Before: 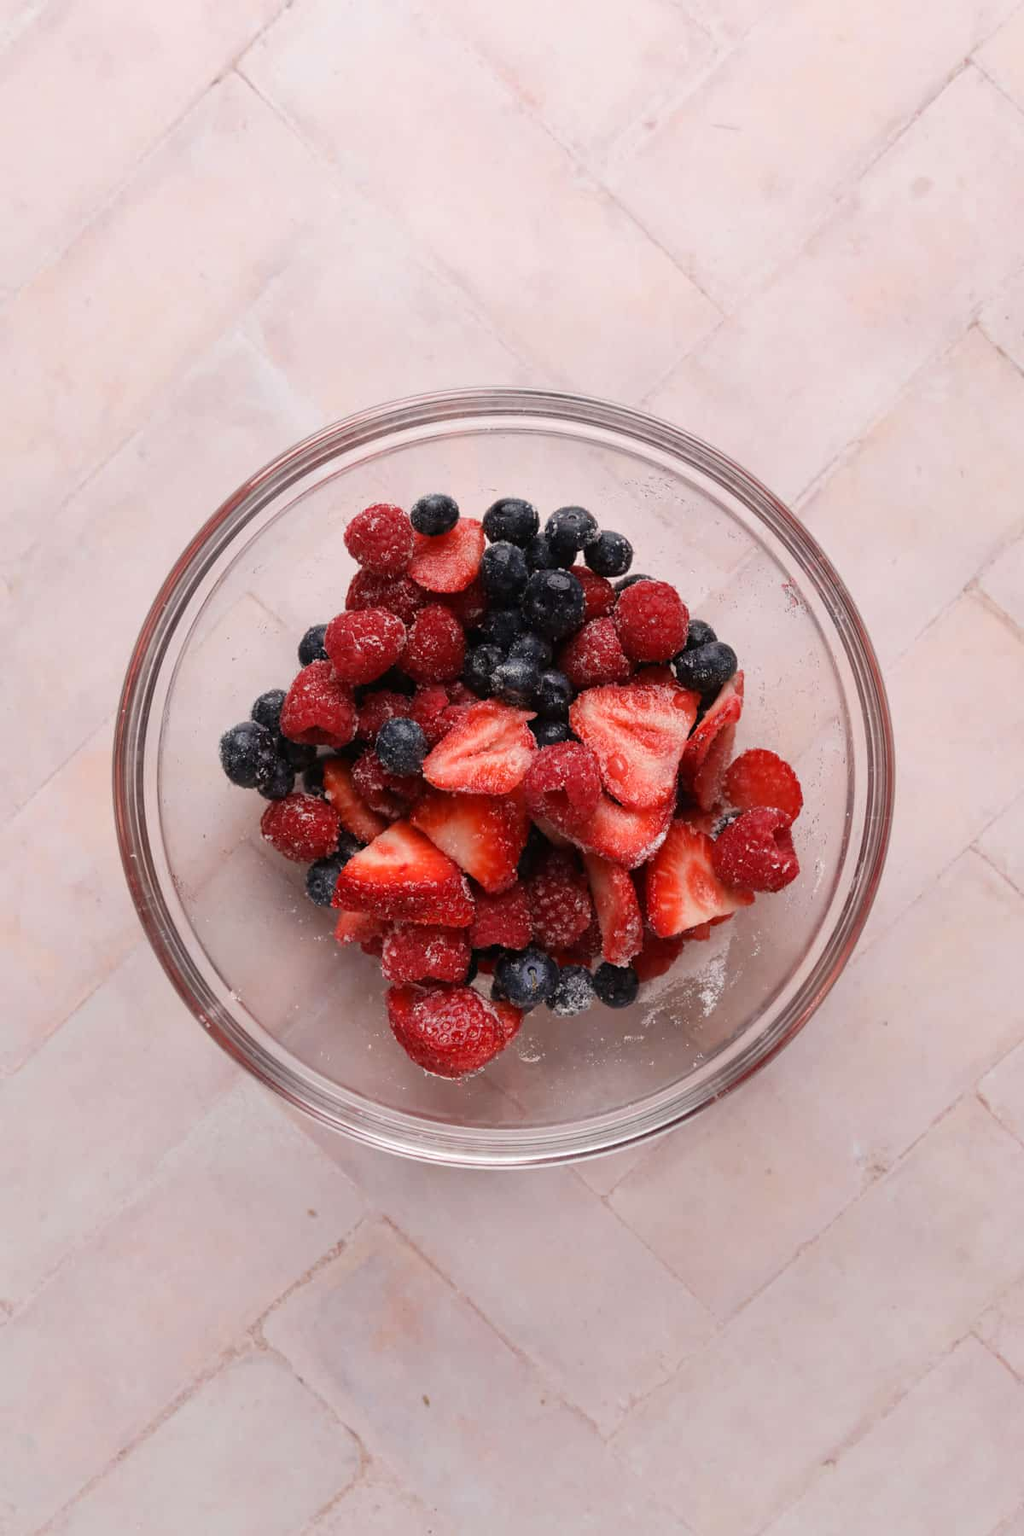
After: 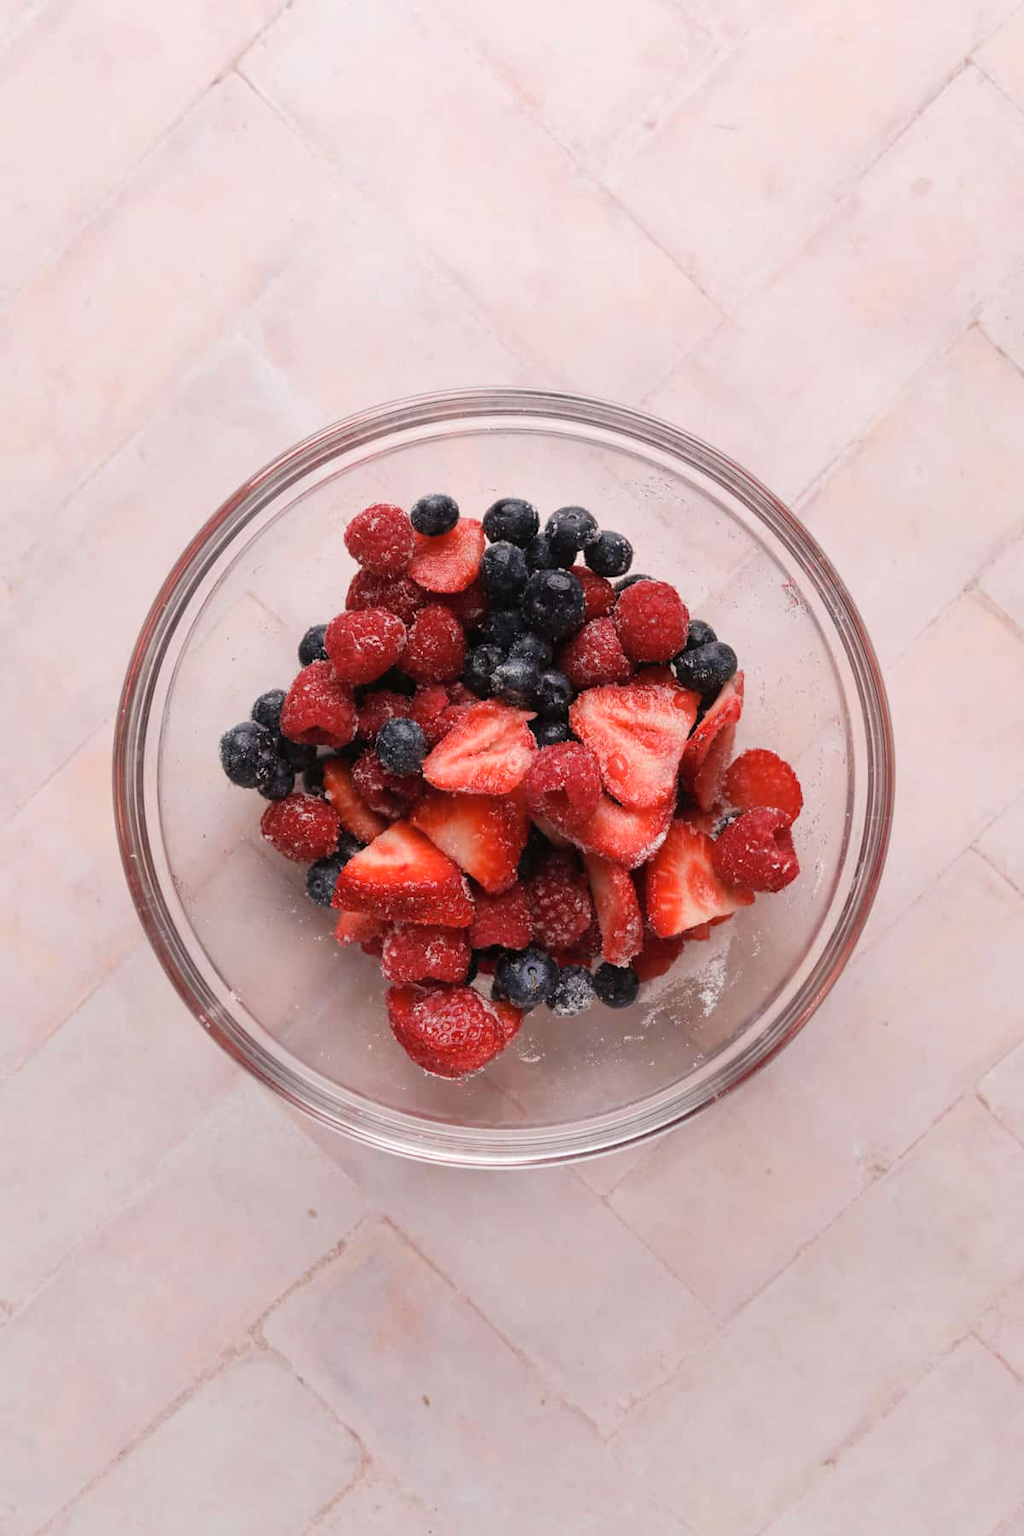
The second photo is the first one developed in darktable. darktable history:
bloom: size 9%, threshold 100%, strength 7%
contrast brightness saturation: contrast 0.05, brightness 0.06, saturation 0.01
